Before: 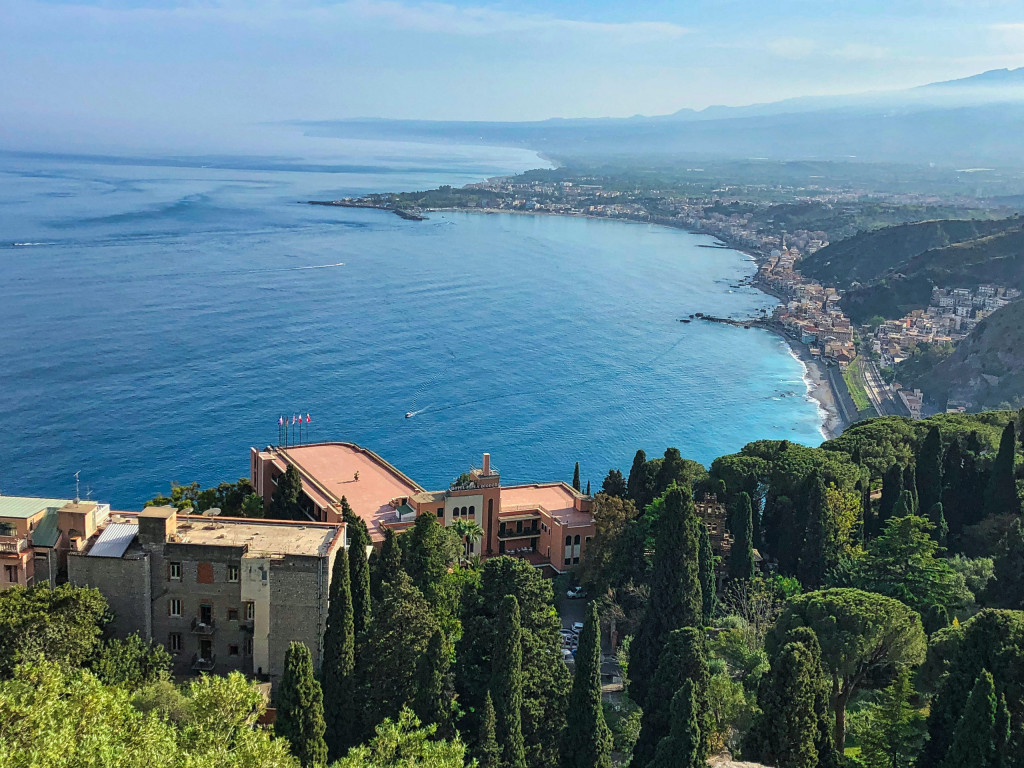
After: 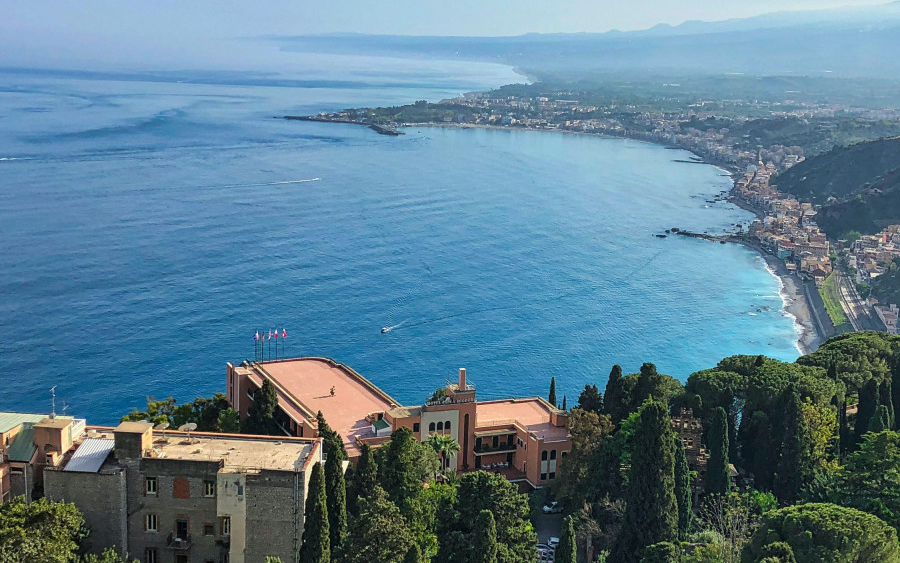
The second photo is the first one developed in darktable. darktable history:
crop and rotate: left 2.398%, top 11.156%, right 9.637%, bottom 15.511%
